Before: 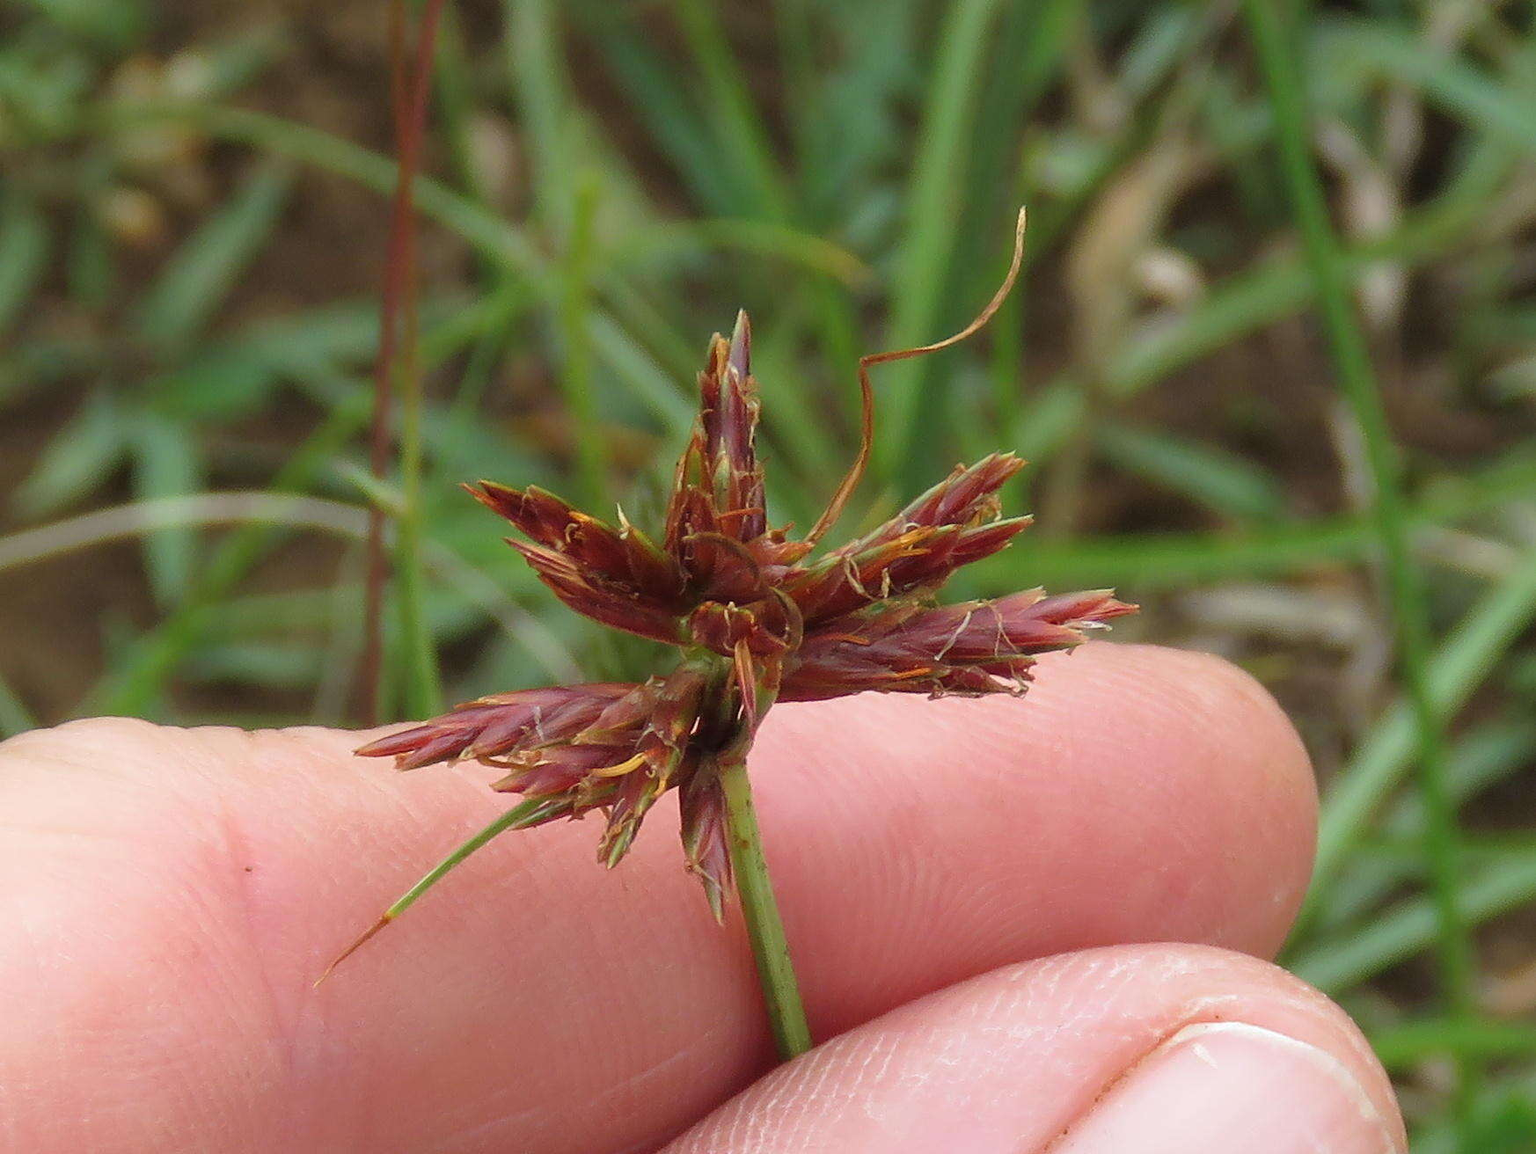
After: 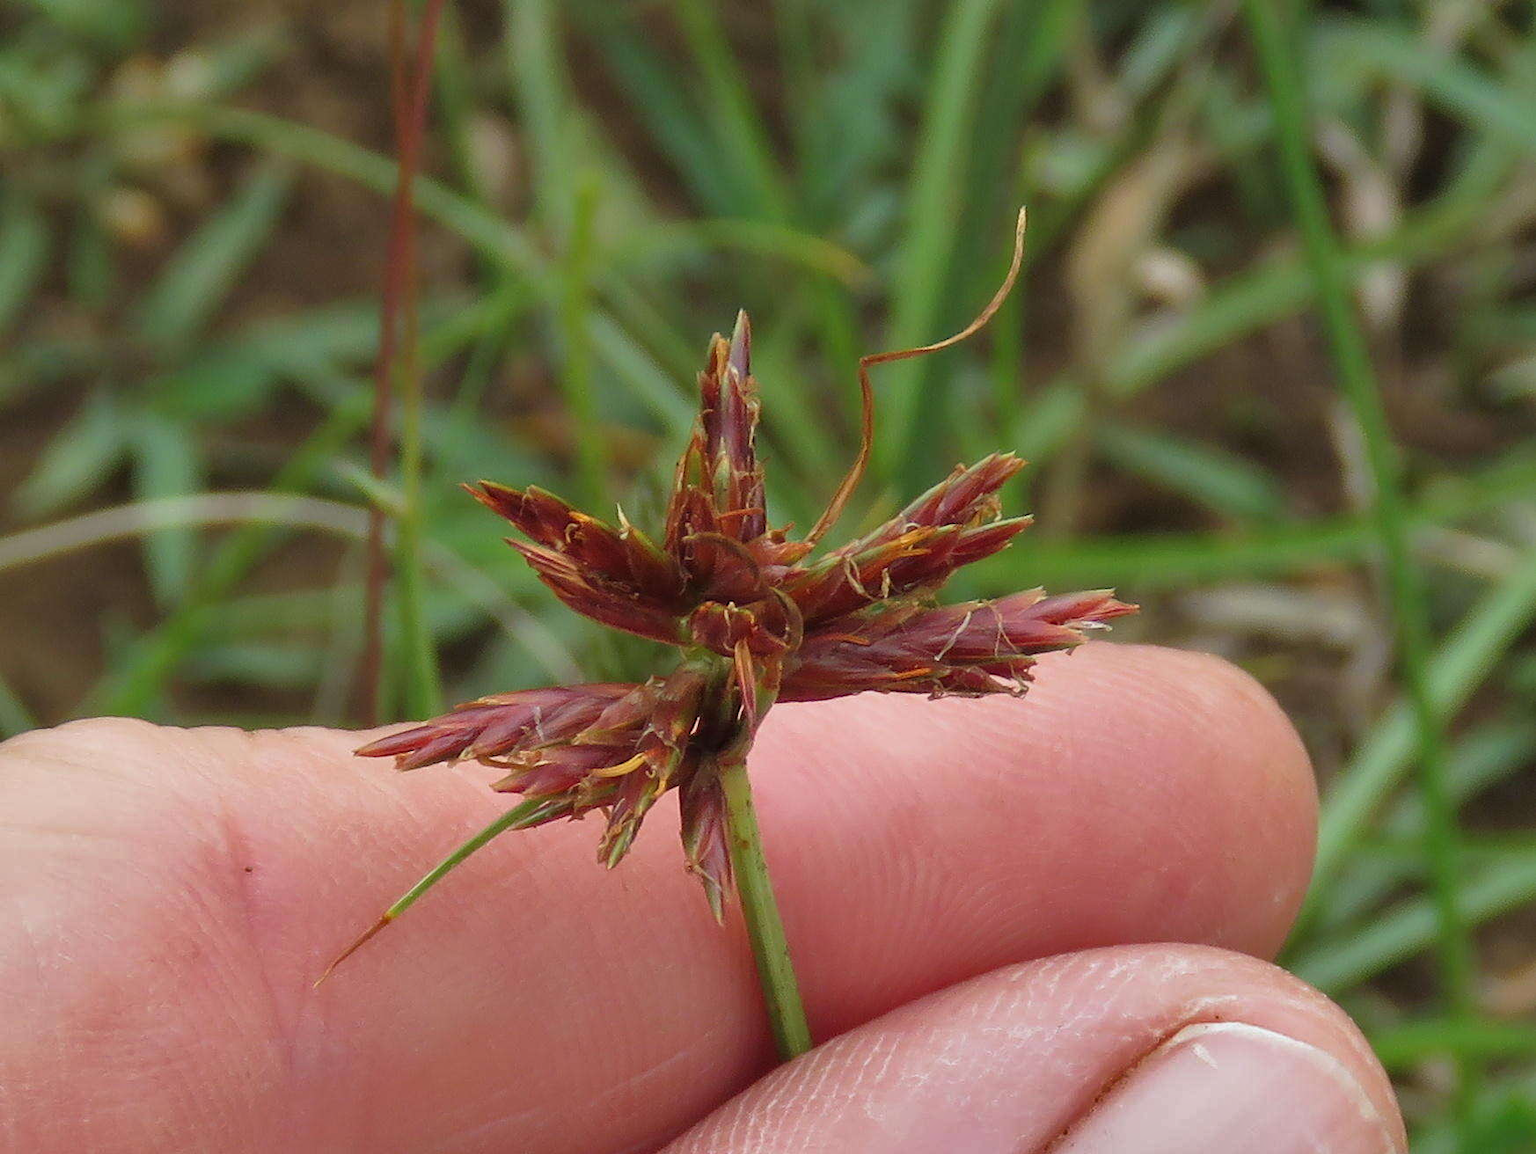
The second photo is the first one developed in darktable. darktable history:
shadows and highlights: white point adjustment -3.52, highlights -63.74, soften with gaussian
